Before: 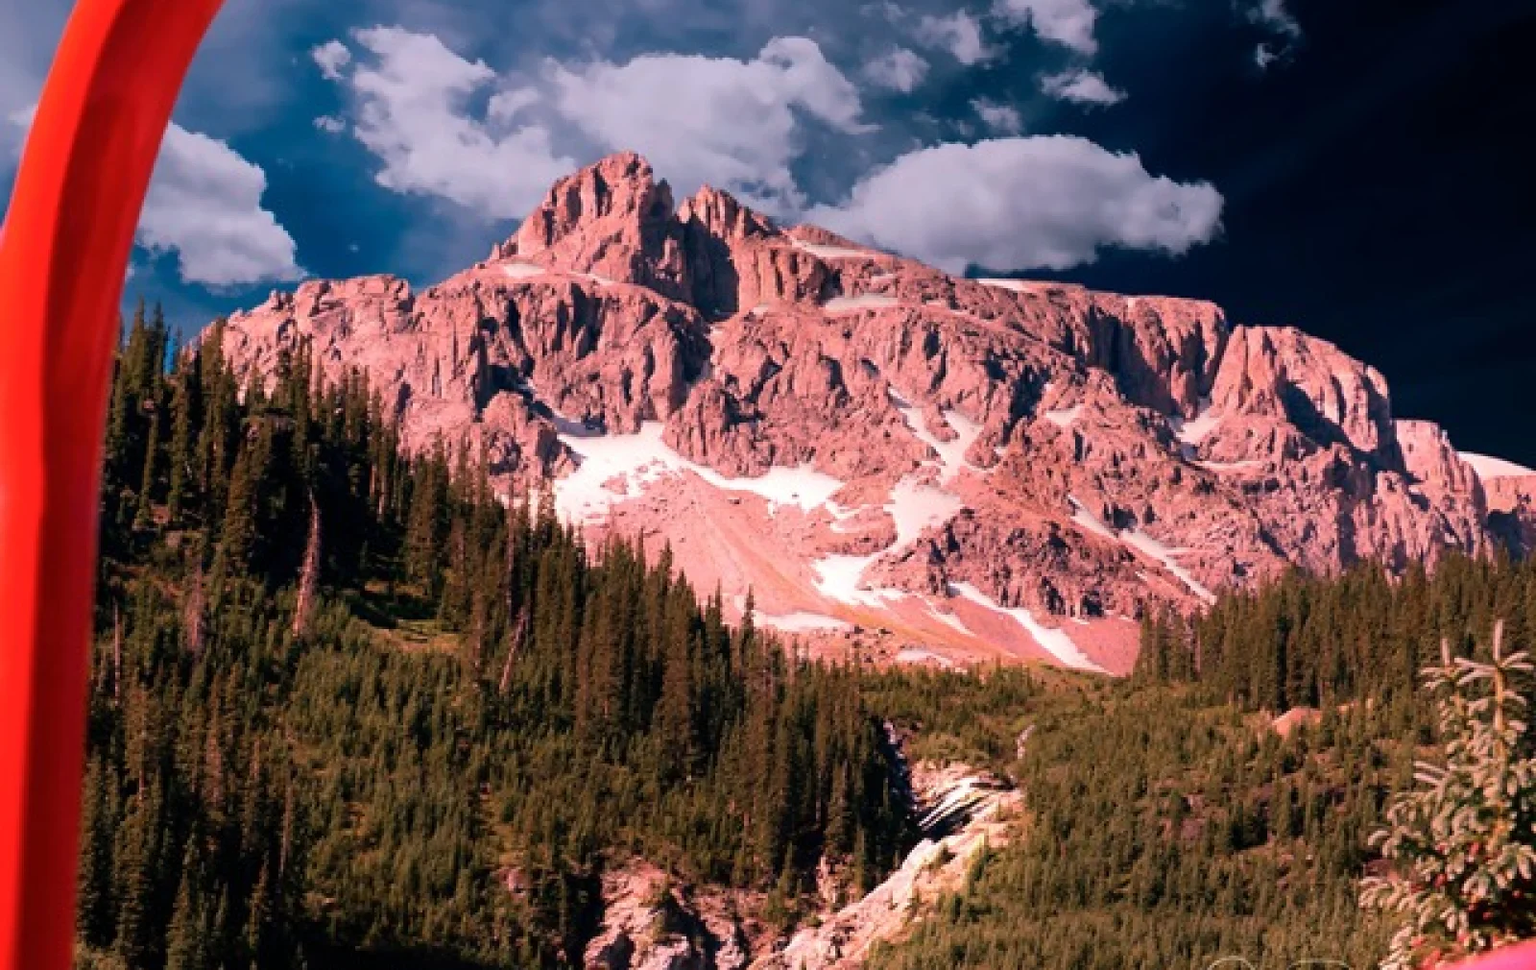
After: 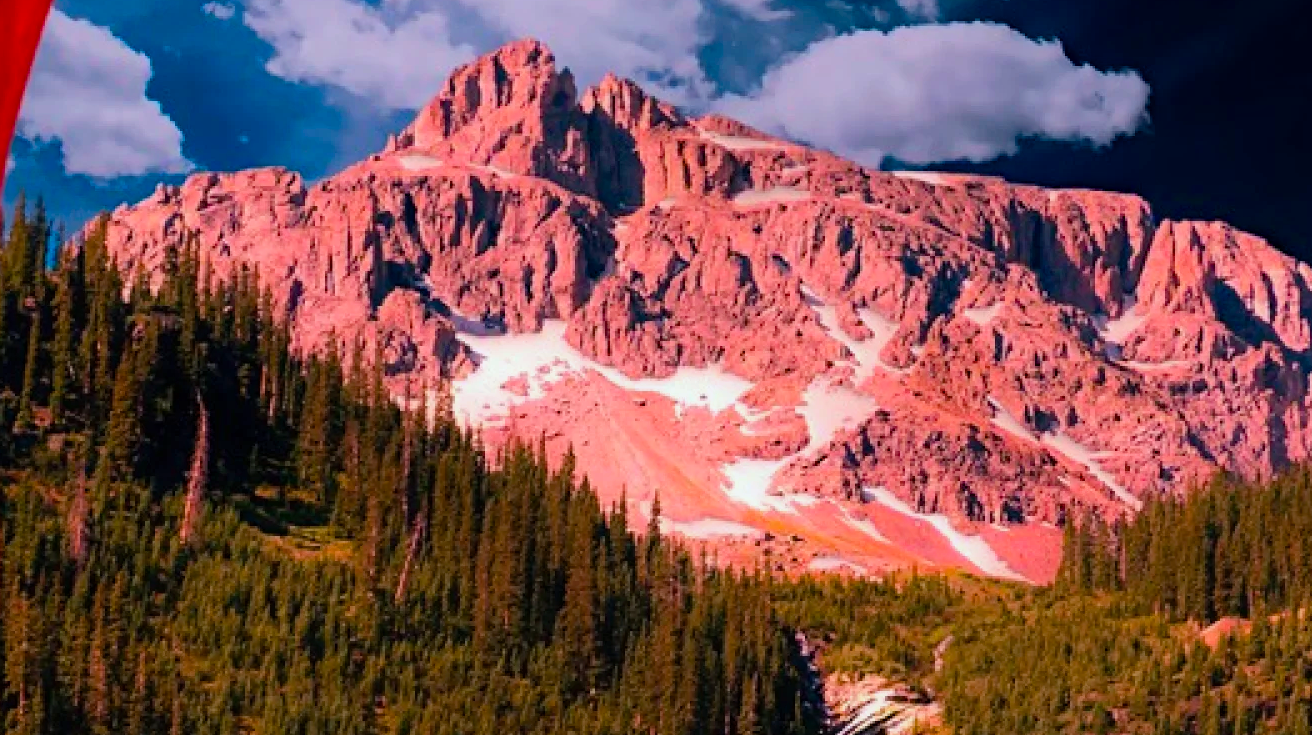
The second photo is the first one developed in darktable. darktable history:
color balance rgb: perceptual saturation grading › global saturation 25%, perceptual brilliance grading › mid-tones 10%, perceptual brilliance grading › shadows 15%, global vibrance 20%
exposure: exposure -0.177 EV, compensate highlight preservation false
crop: left 7.856%, top 11.836%, right 10.12%, bottom 15.387%
contrast equalizer: y [[0.5, 0.5, 0.472, 0.5, 0.5, 0.5], [0.5 ×6], [0.5 ×6], [0 ×6], [0 ×6]]
haze removal: compatibility mode true, adaptive false
